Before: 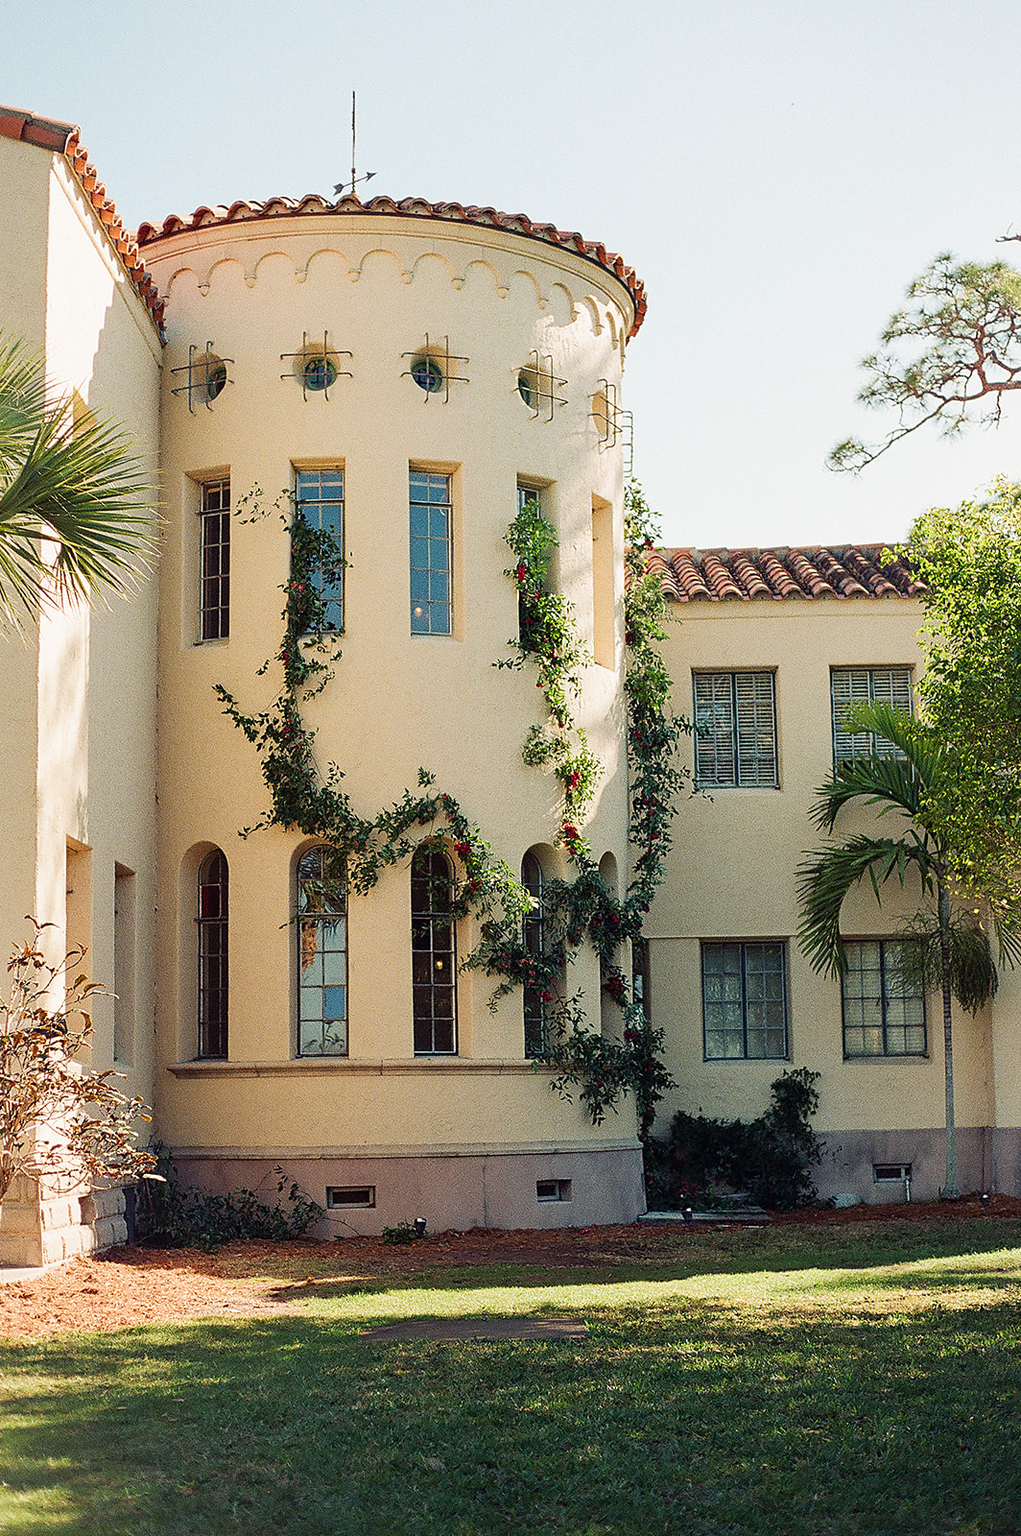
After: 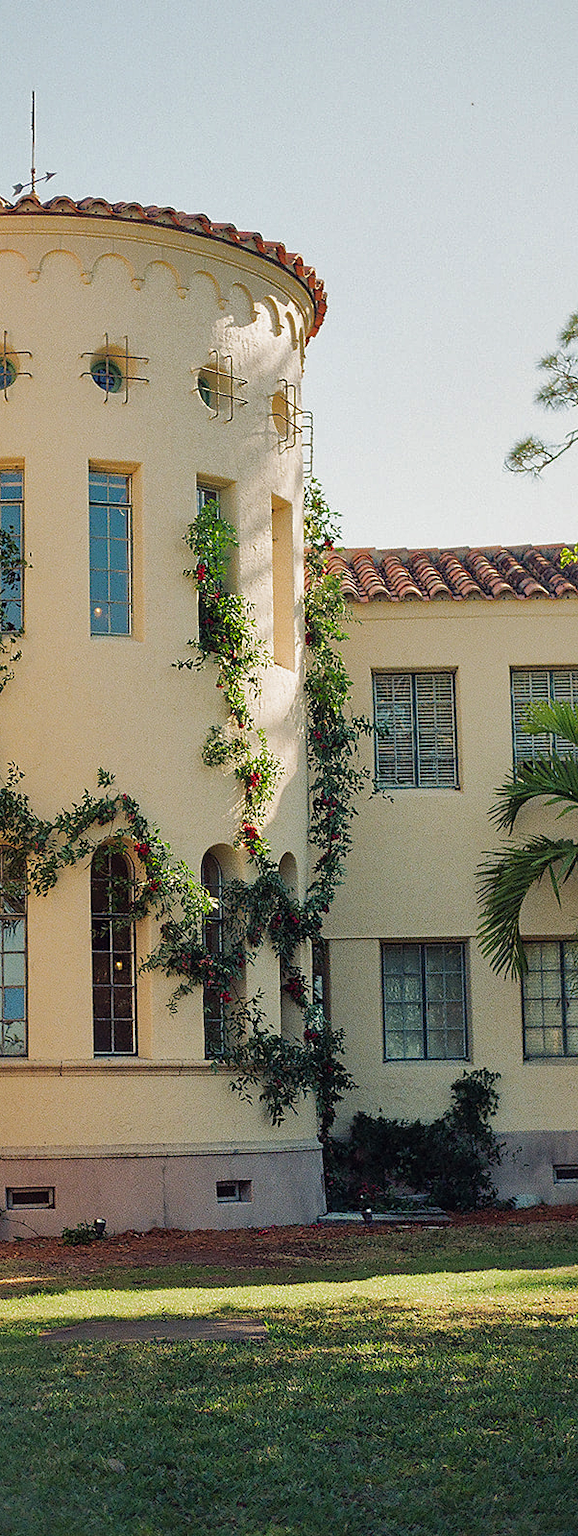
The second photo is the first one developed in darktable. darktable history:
shadows and highlights: shadows 40, highlights -60
exposure: black level correction 0, compensate exposure bias true, compensate highlight preservation false
crop: left 31.458%, top 0%, right 11.876%
